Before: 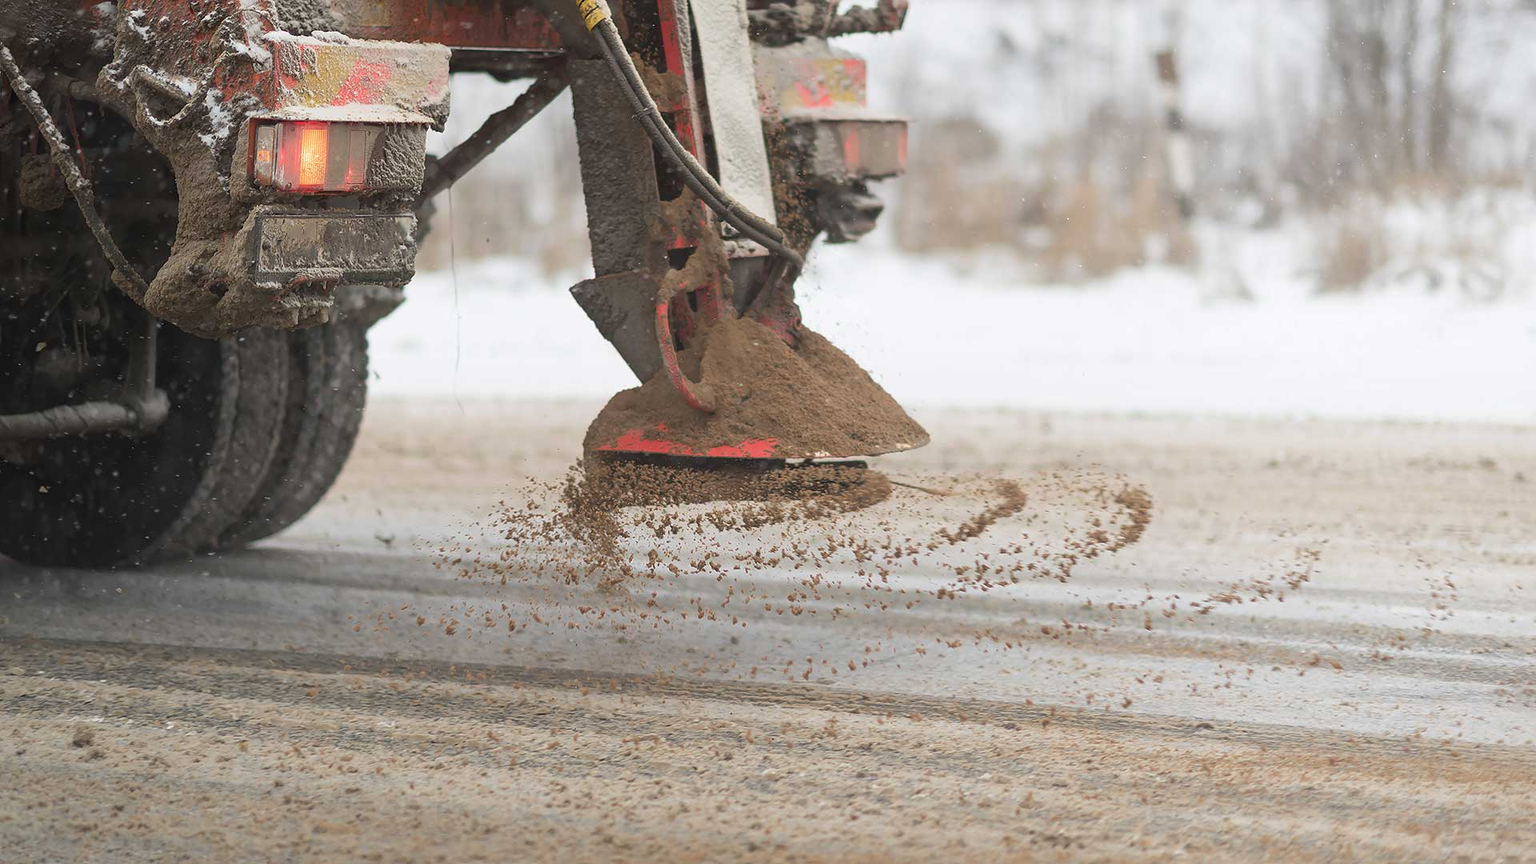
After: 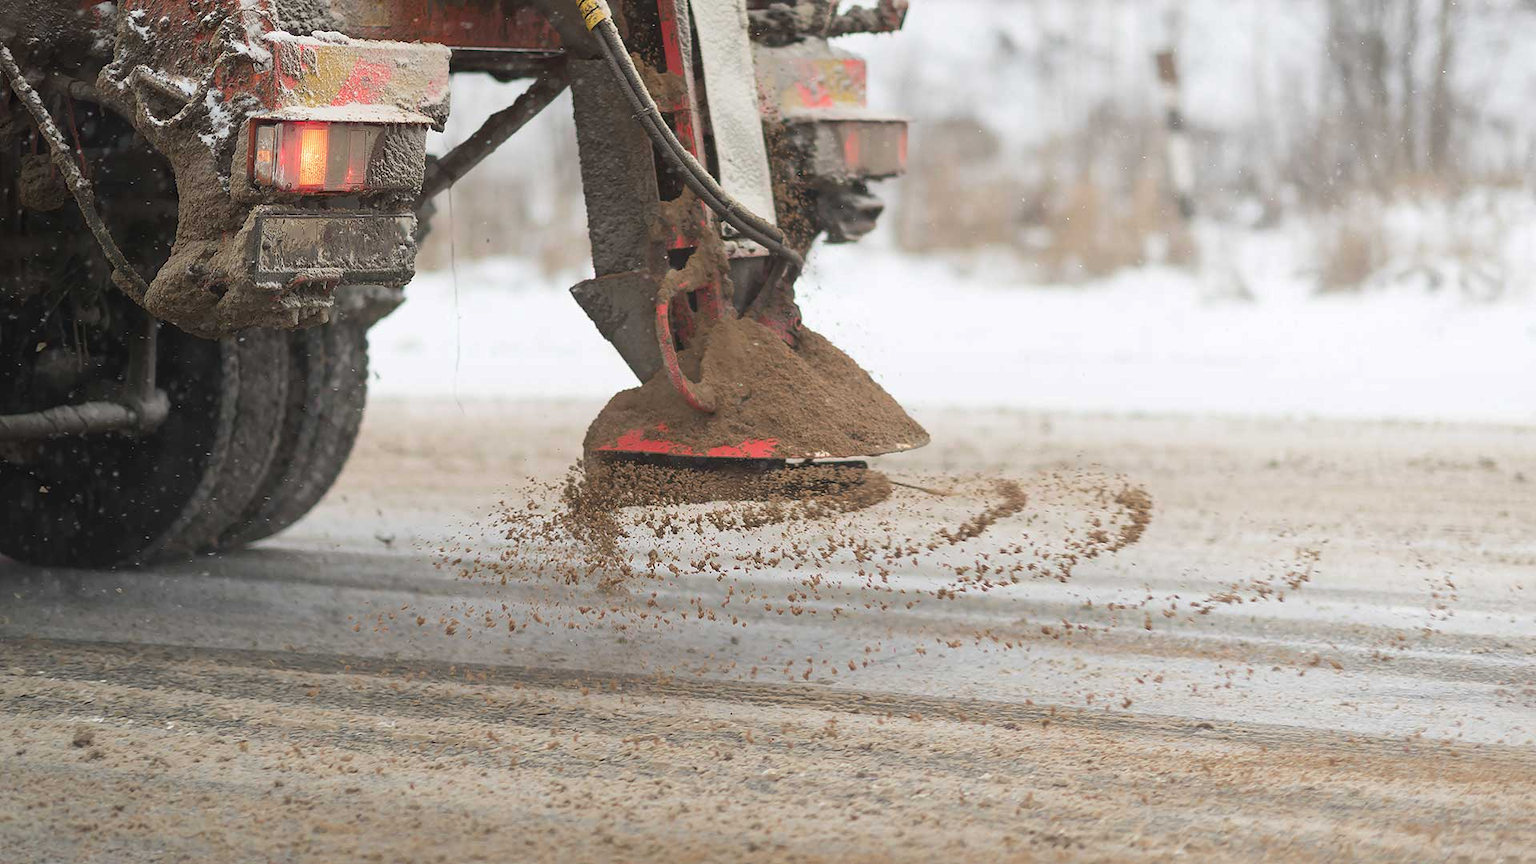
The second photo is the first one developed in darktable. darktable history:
exposure: exposure -0.151 EV, compensate highlight preservation false
levels: levels [0, 0.476, 0.951]
